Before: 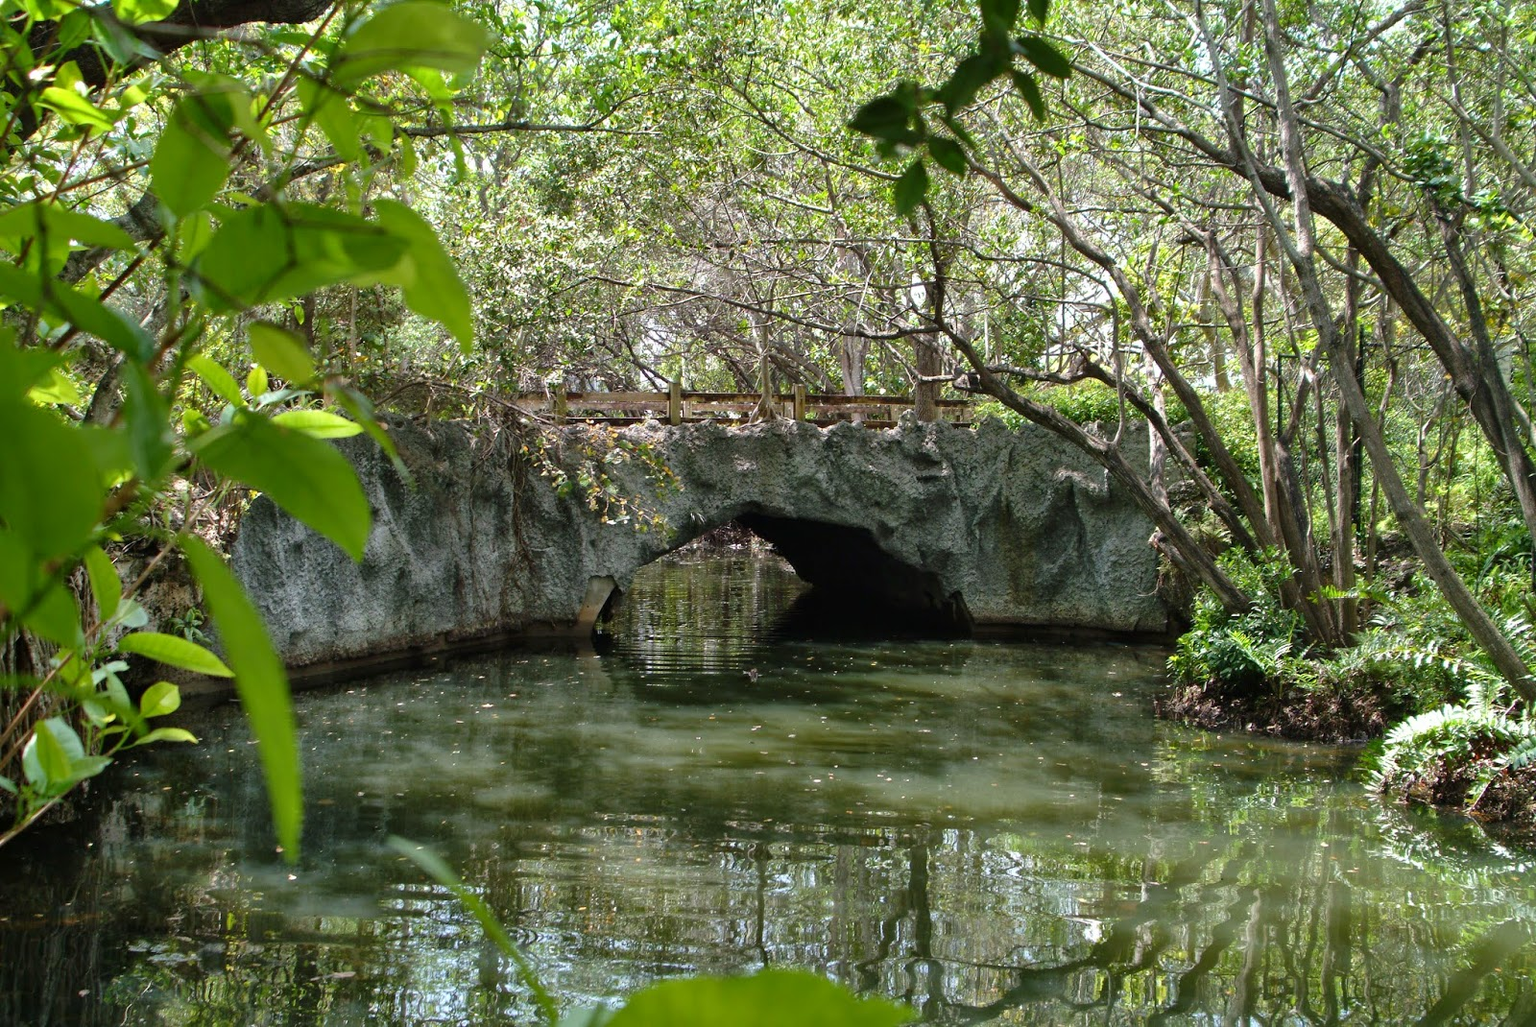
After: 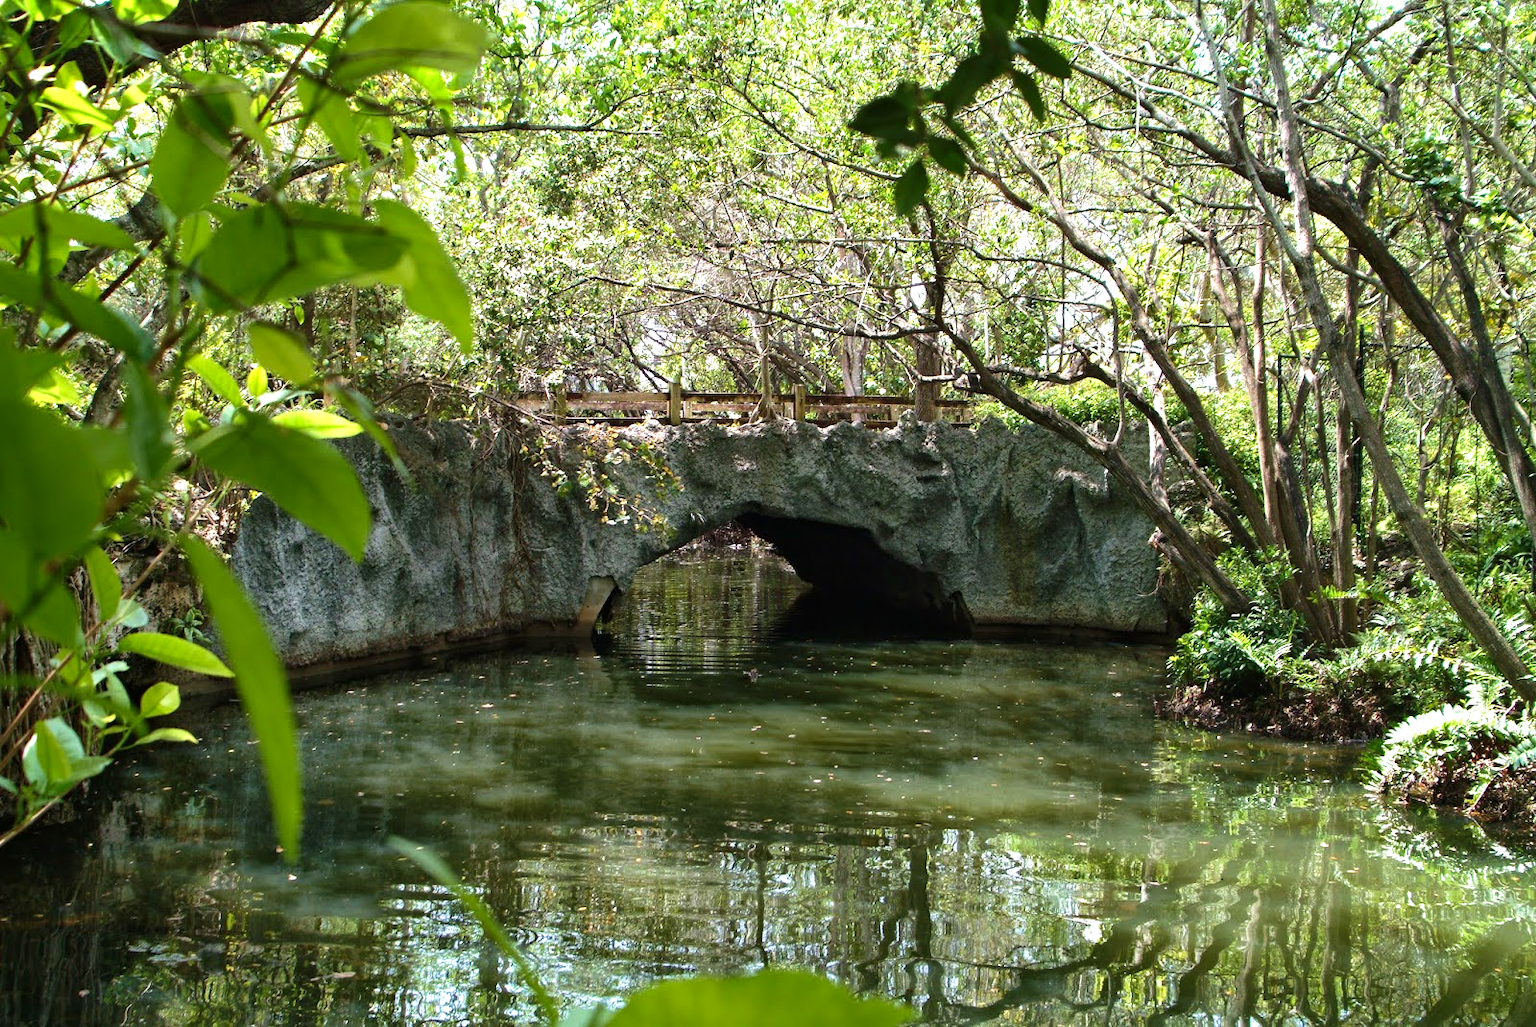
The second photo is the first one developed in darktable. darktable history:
velvia: on, module defaults
haze removal: strength 0.12, distance 0.25, compatibility mode true, adaptive false
tone equalizer: -8 EV 0.001 EV, -7 EV -0.002 EV, -6 EV 0.002 EV, -5 EV -0.03 EV, -4 EV -0.116 EV, -3 EV -0.169 EV, -2 EV 0.24 EV, -1 EV 0.702 EV, +0 EV 0.493 EV
